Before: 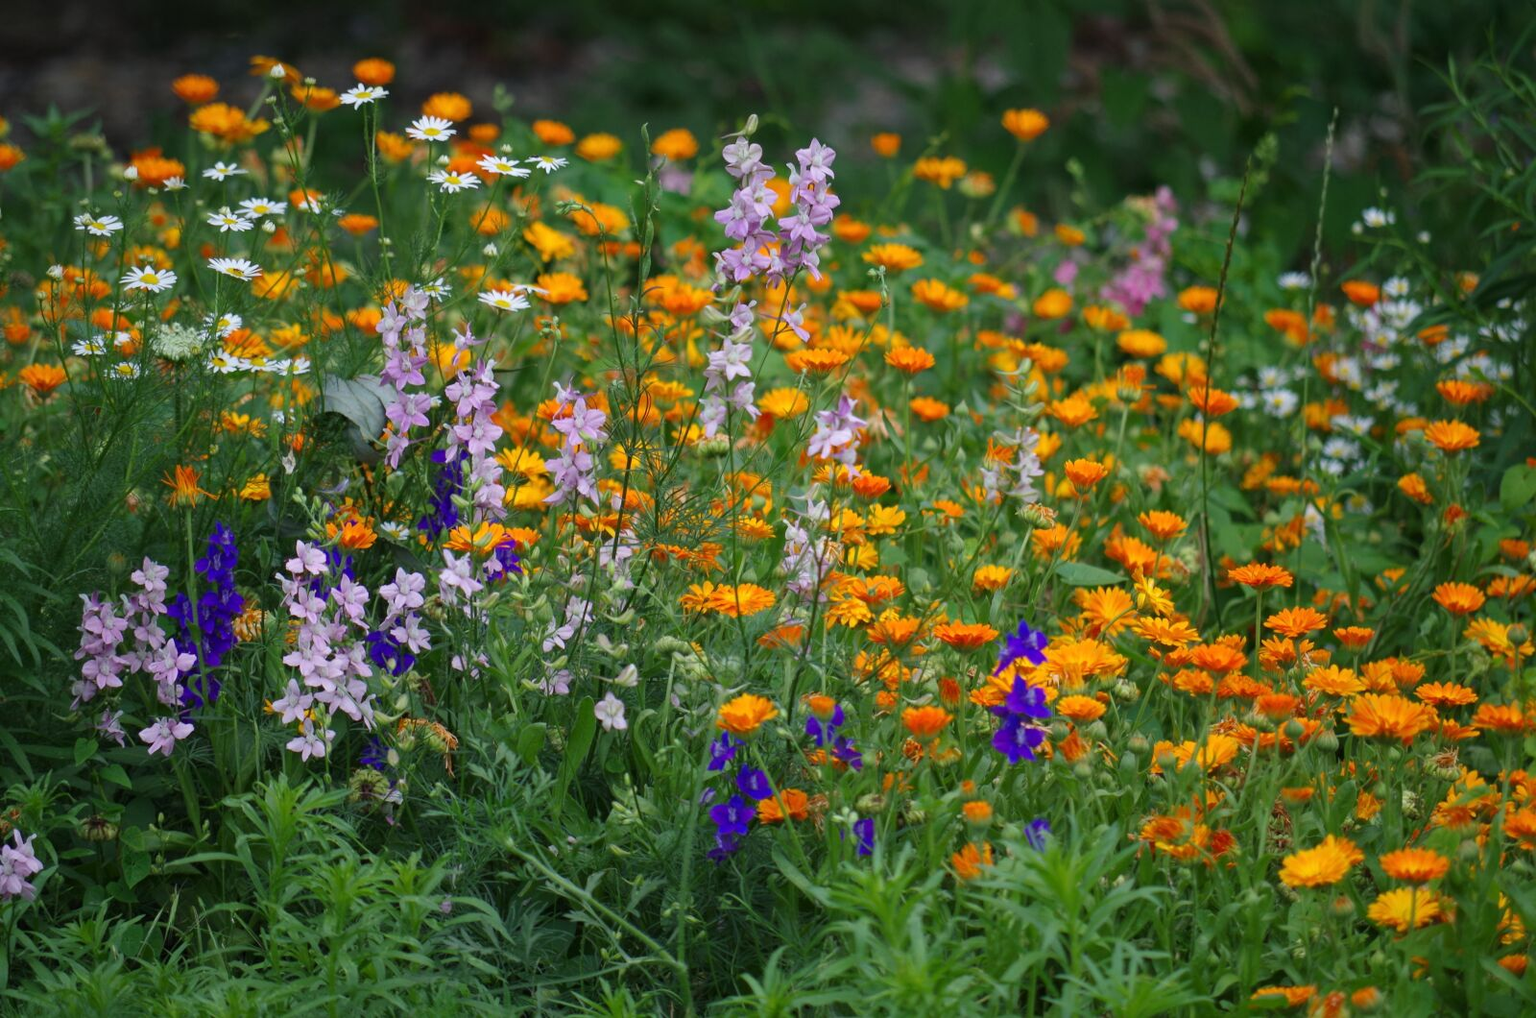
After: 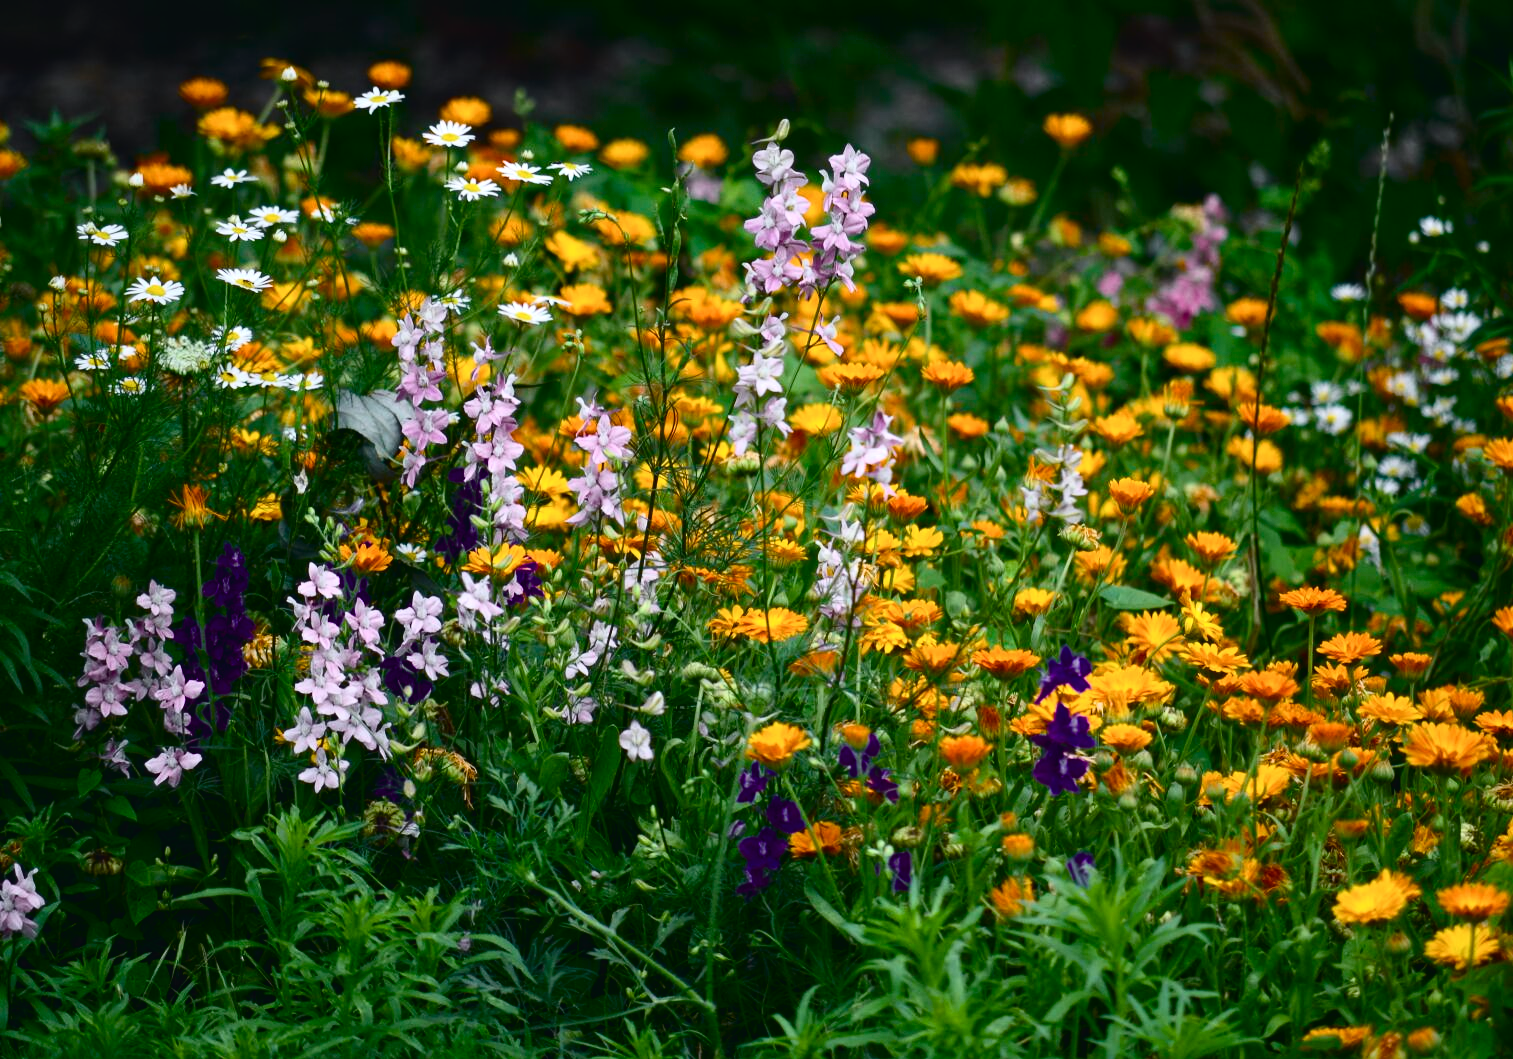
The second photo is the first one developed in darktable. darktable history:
crop and rotate: left 0%, right 5.4%
color balance rgb: perceptual saturation grading › global saturation 20%, perceptual saturation grading › highlights -25.539%, perceptual saturation grading › shadows 50.183%, perceptual brilliance grading › highlights 14.602%, perceptual brilliance grading › mid-tones -6.615%, perceptual brilliance grading › shadows -27.084%
tone curve: curves: ch0 [(0, 0.023) (0.104, 0.058) (0.21, 0.162) (0.469, 0.524) (0.579, 0.65) (0.725, 0.8) (0.858, 0.903) (1, 0.974)]; ch1 [(0, 0) (0.414, 0.395) (0.447, 0.447) (0.502, 0.501) (0.521, 0.512) (0.57, 0.563) (0.618, 0.61) (0.654, 0.642) (1, 1)]; ch2 [(0, 0) (0.356, 0.408) (0.437, 0.453) (0.492, 0.485) (0.524, 0.508) (0.566, 0.567) (0.595, 0.604) (1, 1)], color space Lab, independent channels, preserve colors none
contrast brightness saturation: saturation -0.063
